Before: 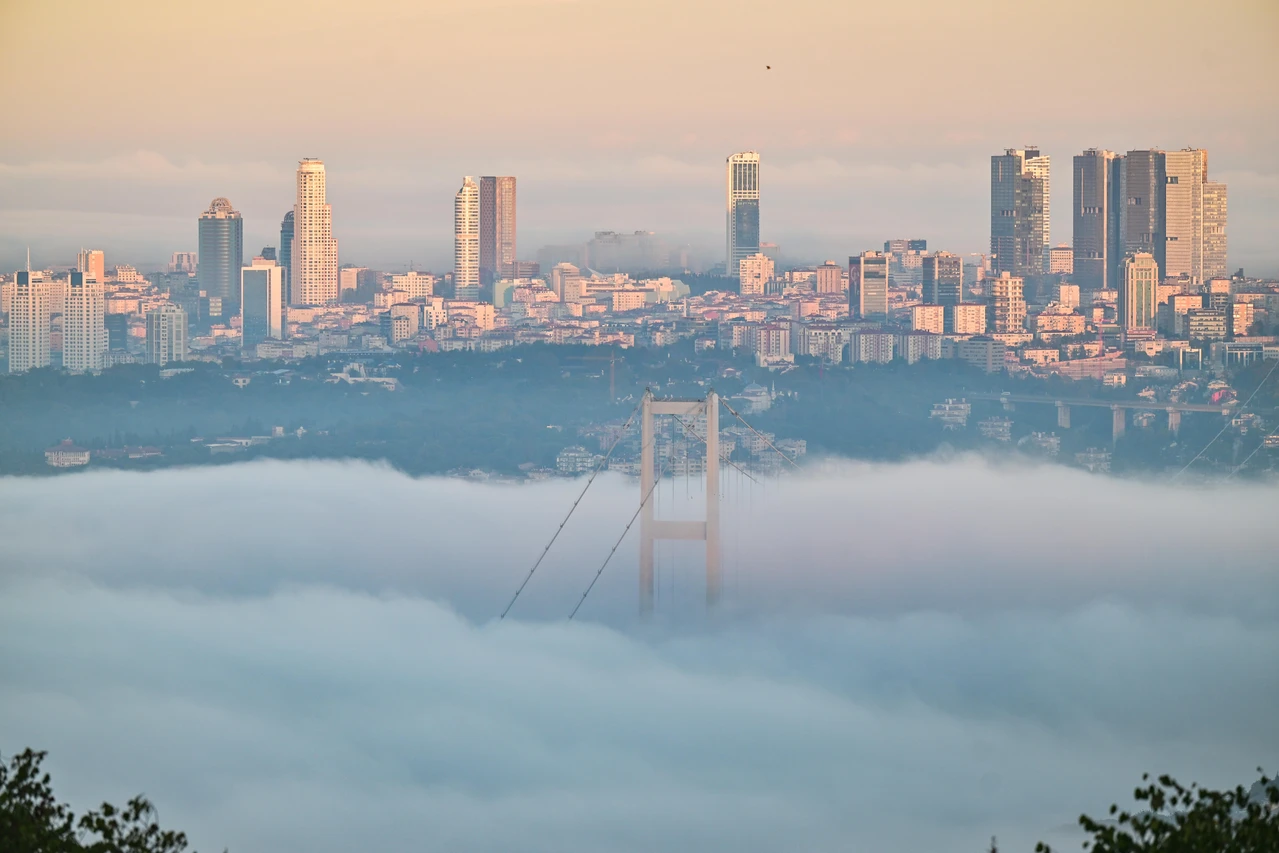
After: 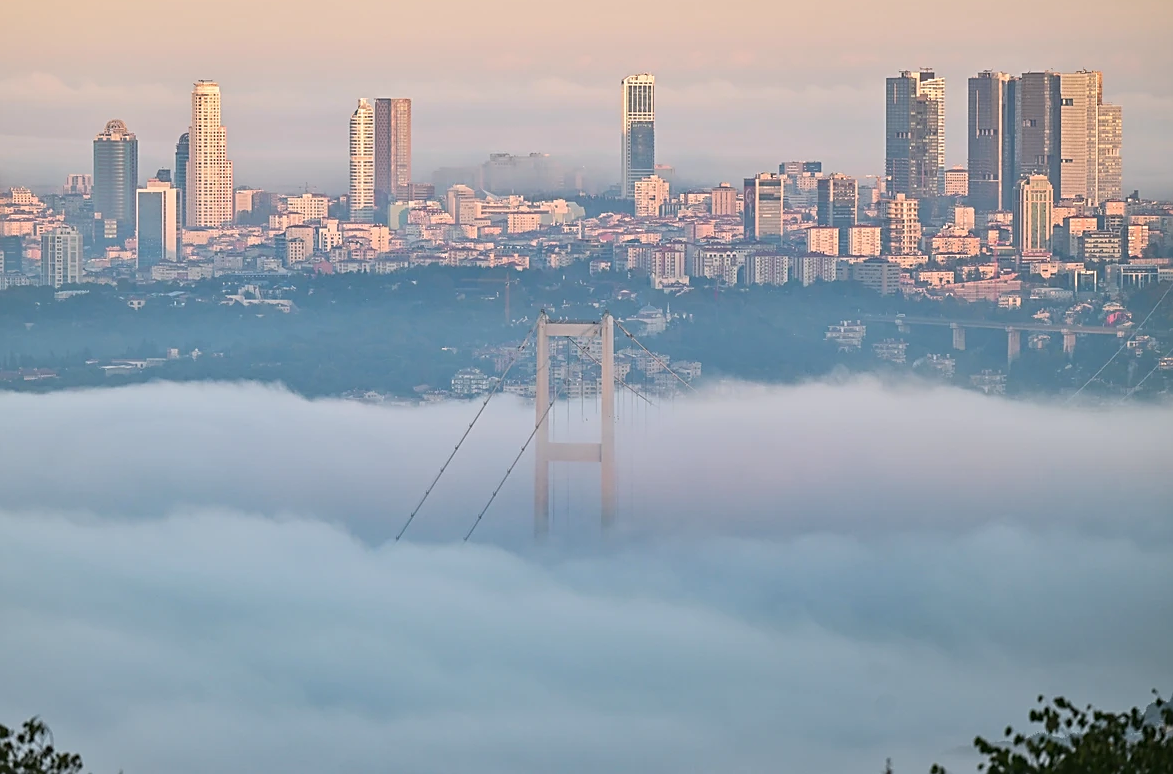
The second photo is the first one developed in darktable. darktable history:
white balance: red 1.004, blue 1.024
sharpen: on, module defaults
crop and rotate: left 8.262%, top 9.226%
